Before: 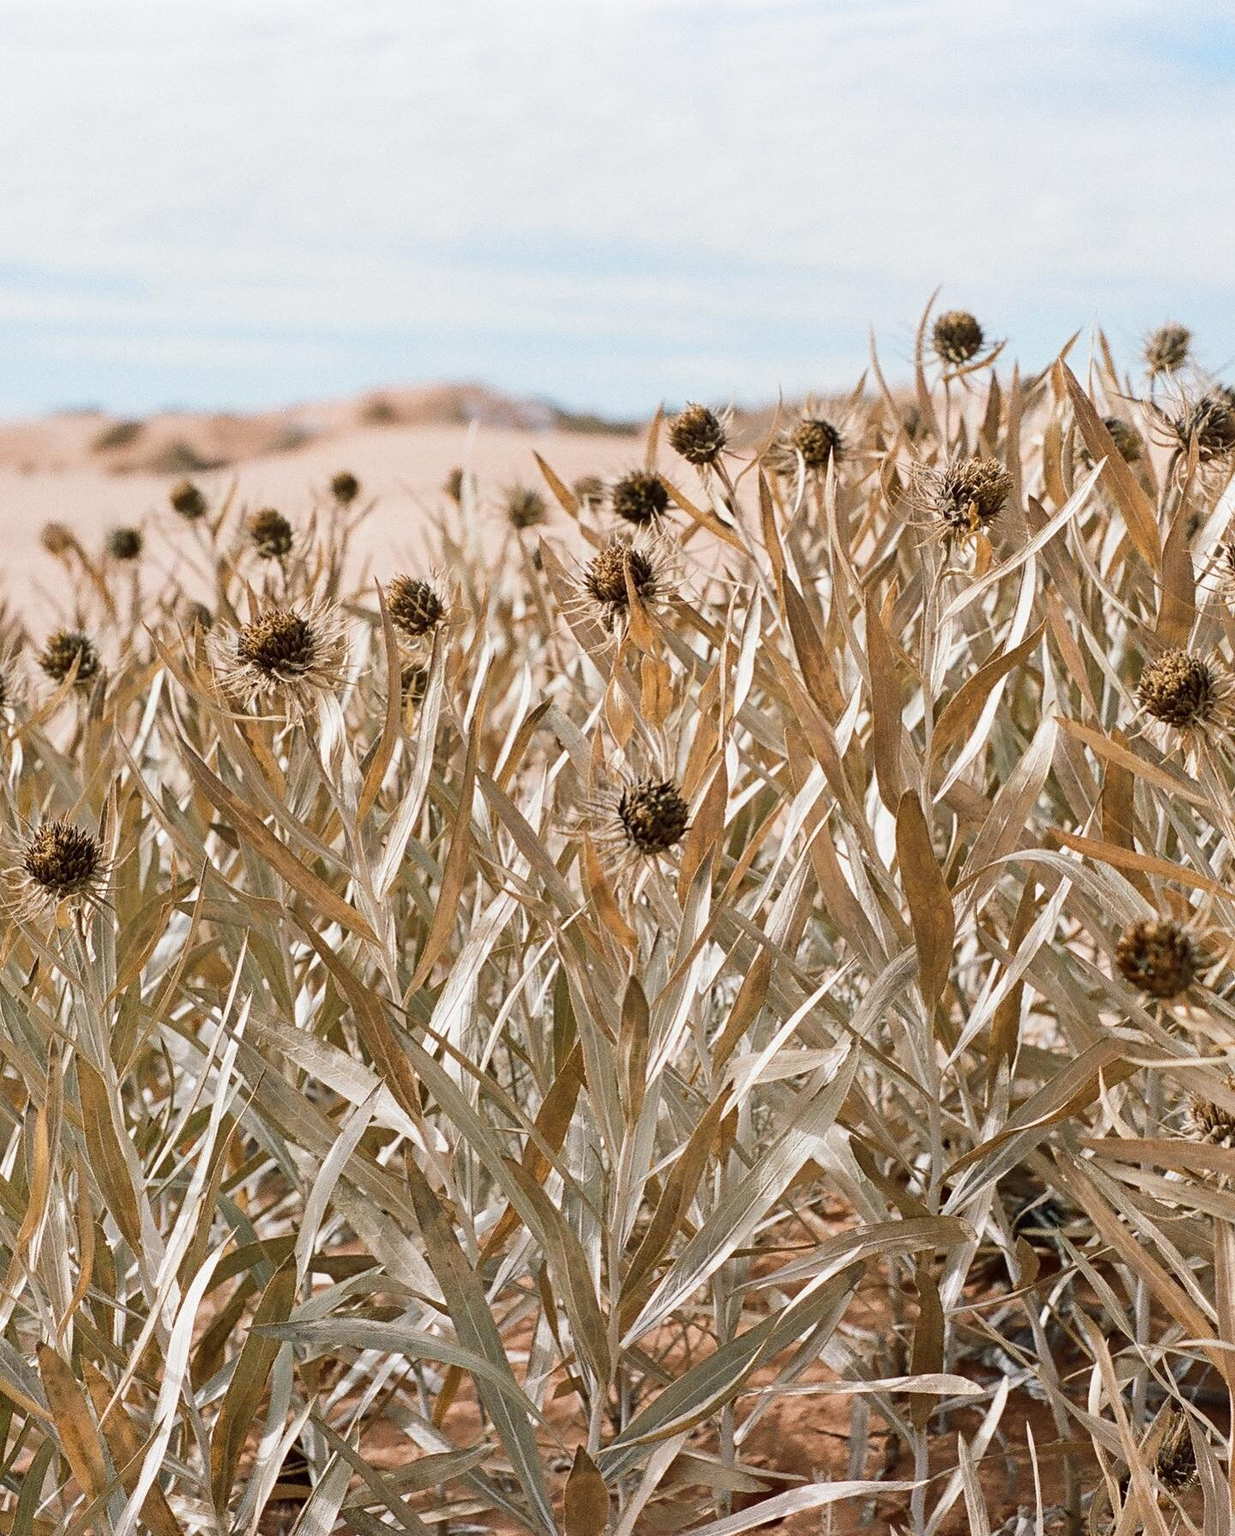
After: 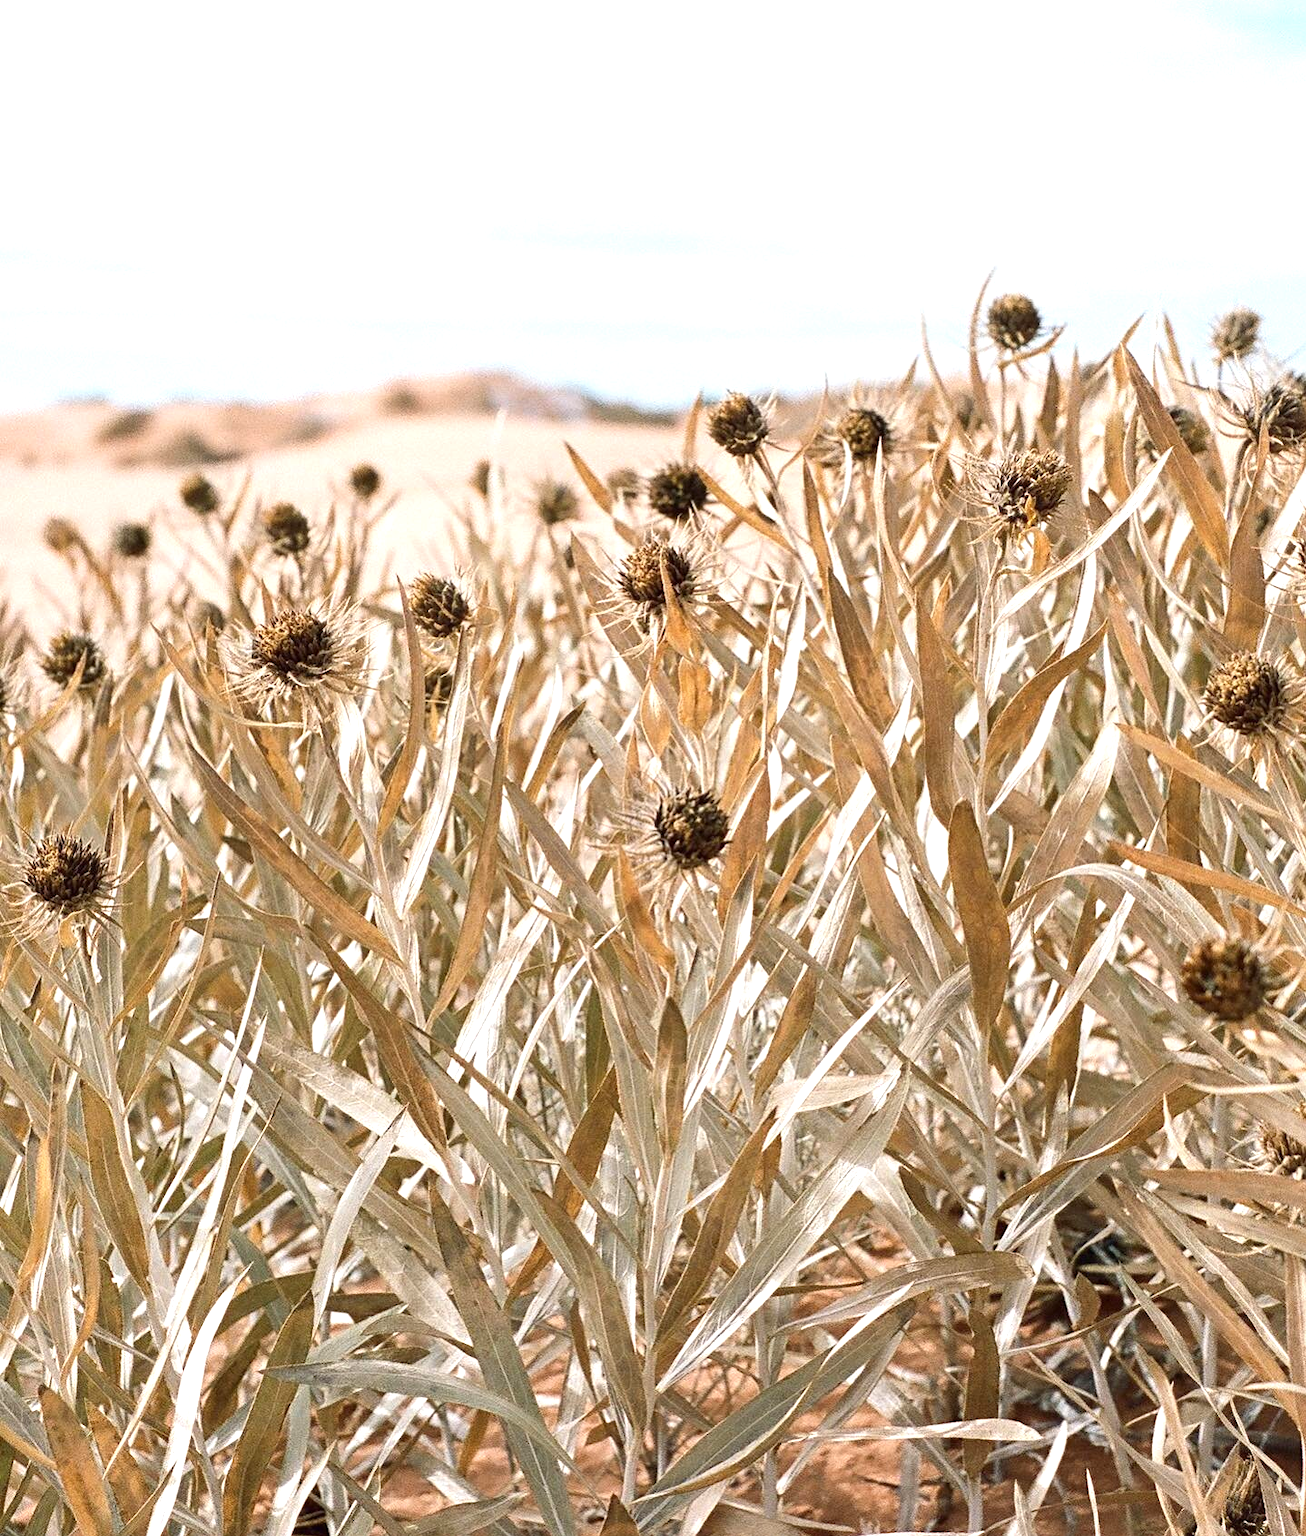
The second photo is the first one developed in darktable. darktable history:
crop and rotate: top 2.256%, bottom 3.225%
exposure: black level correction 0, exposure 0.596 EV, compensate highlight preservation false
